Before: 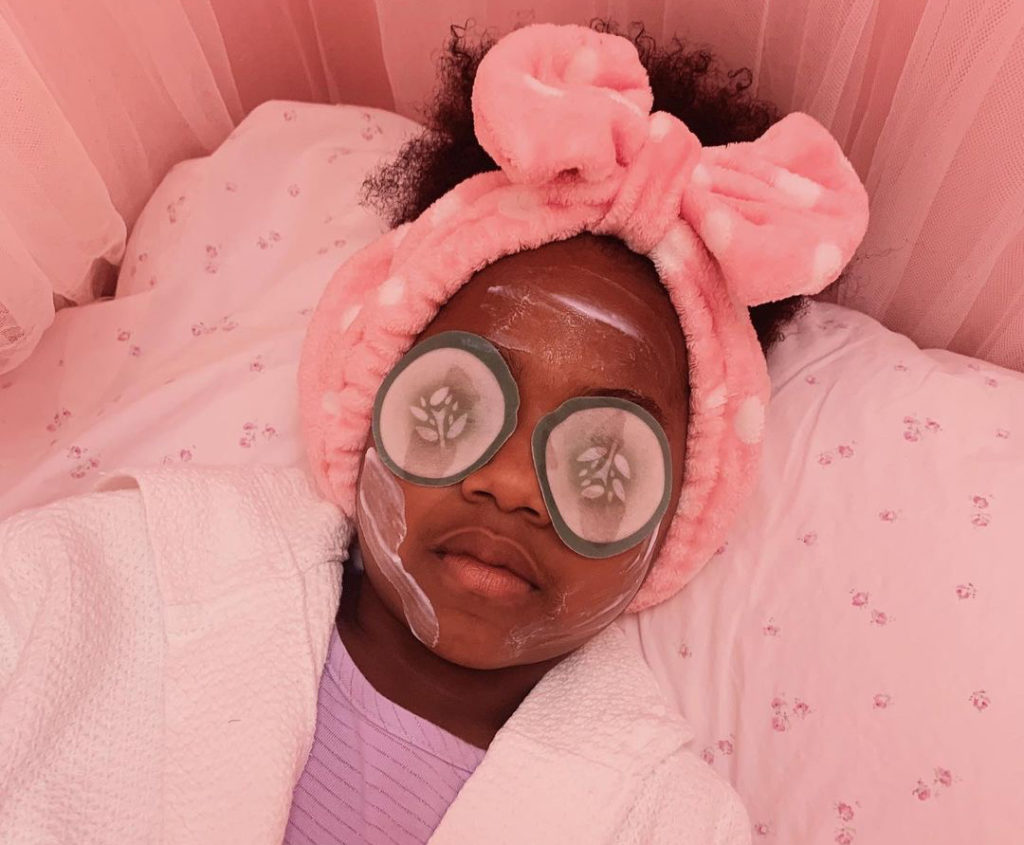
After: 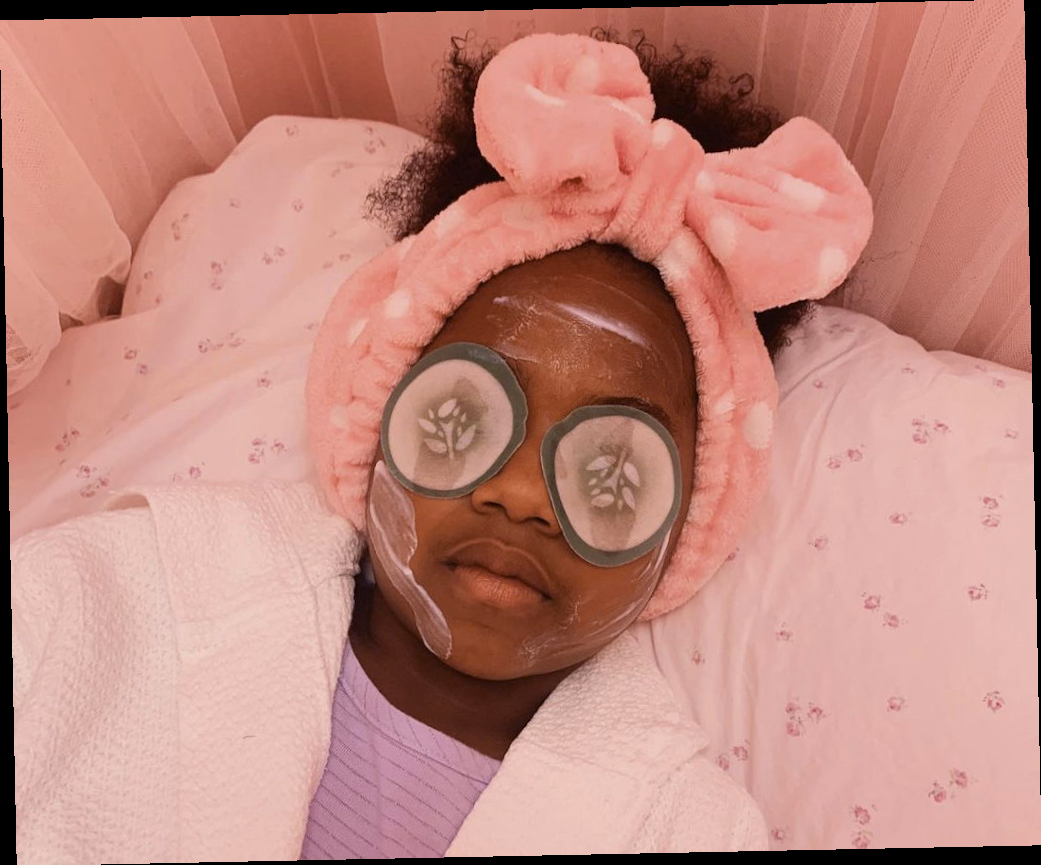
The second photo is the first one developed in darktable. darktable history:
rotate and perspective: rotation -1.17°, automatic cropping off
color contrast: green-magenta contrast 0.8, blue-yellow contrast 1.1, unbound 0
